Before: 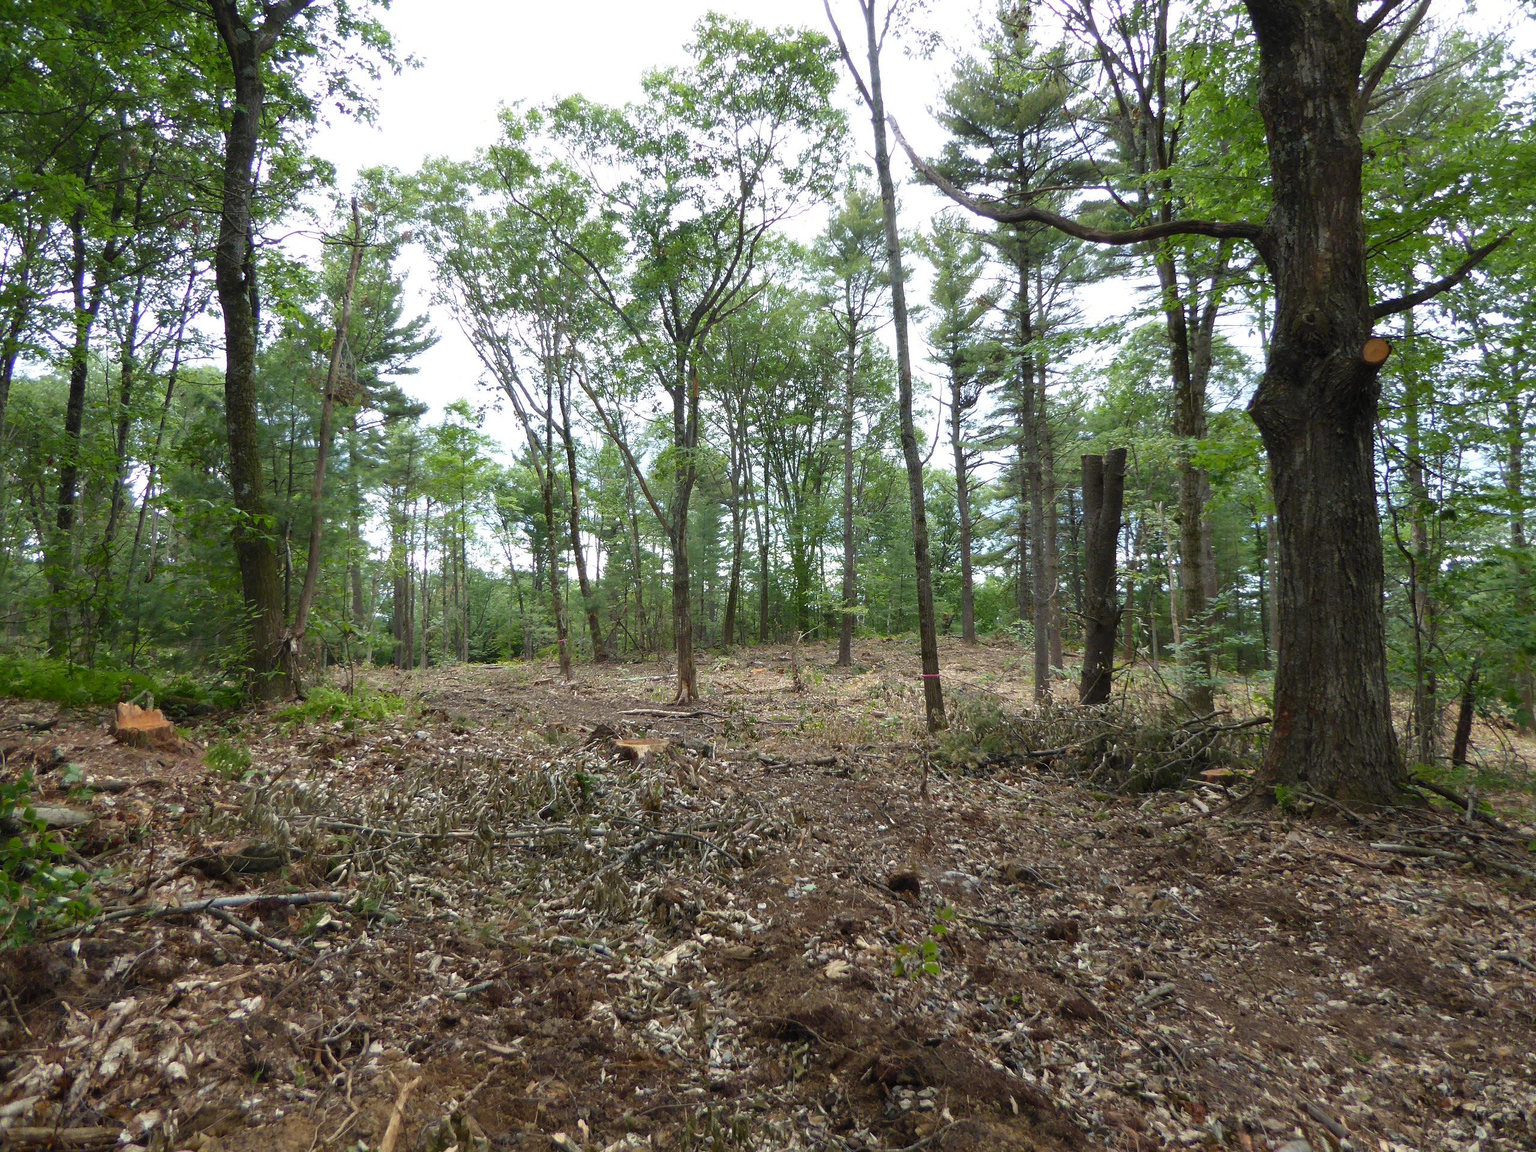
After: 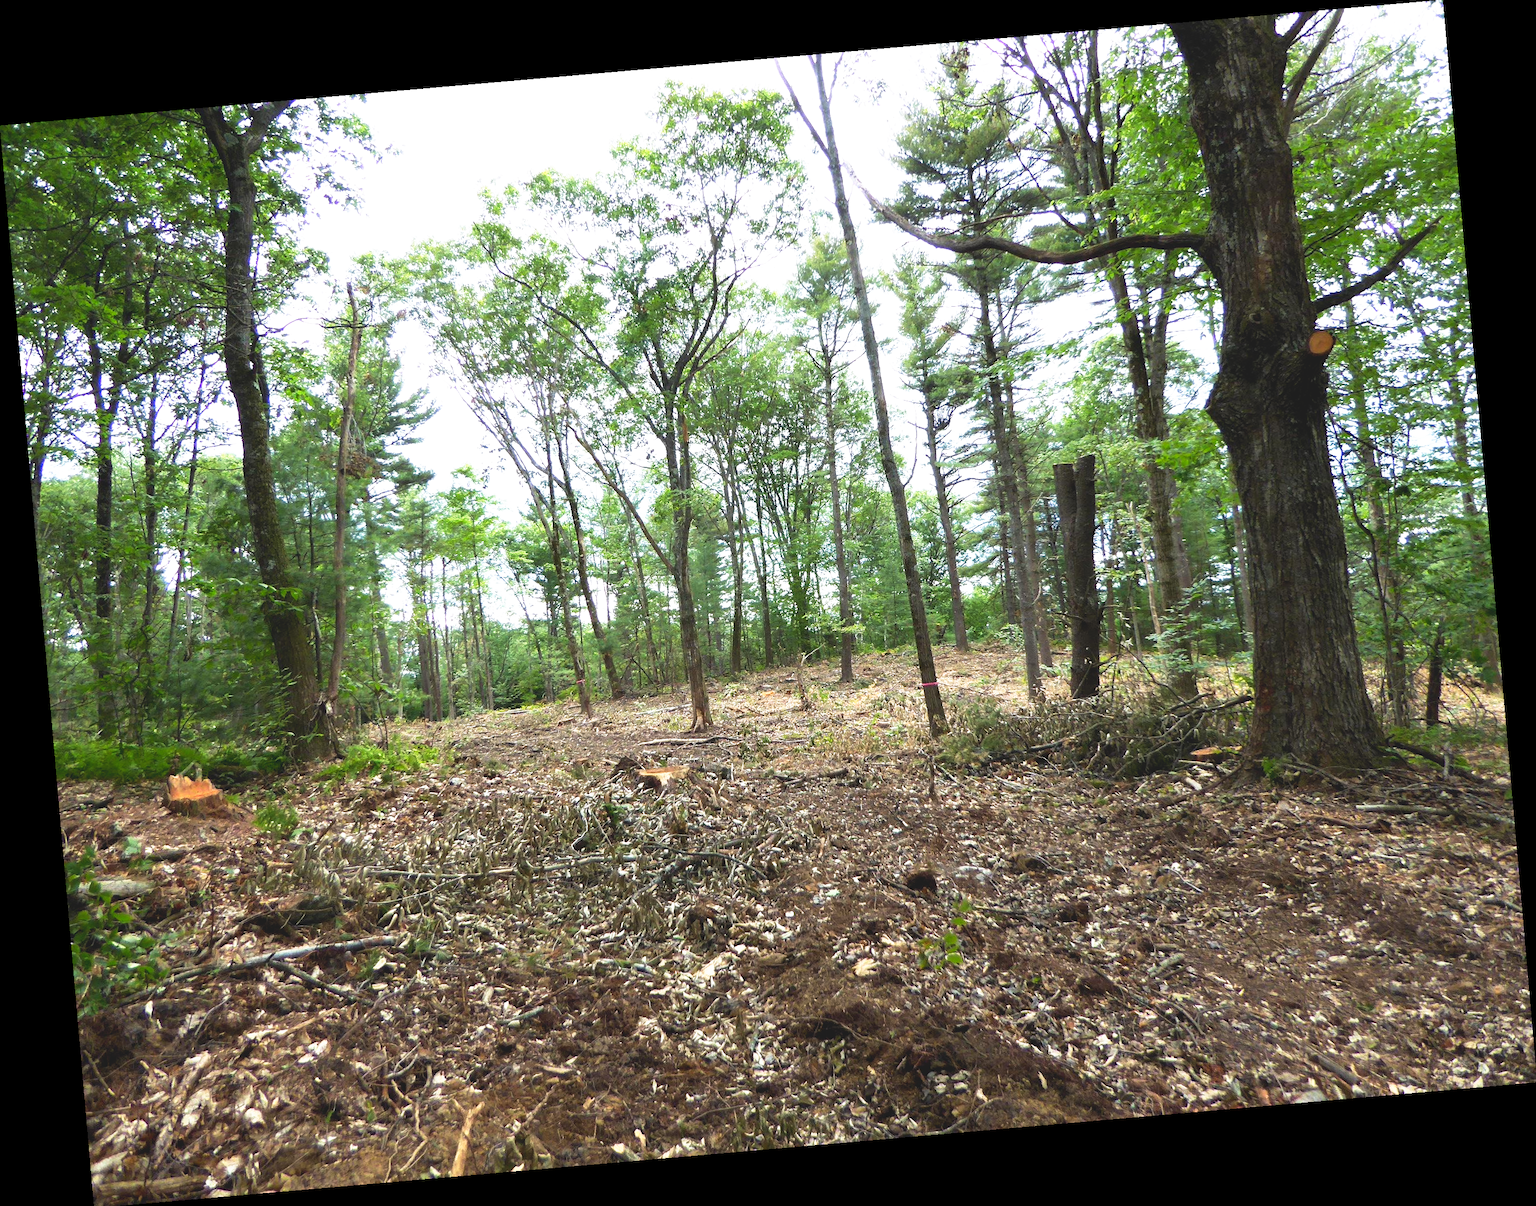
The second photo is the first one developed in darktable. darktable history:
levels: mode automatic, black 0.023%, white 99.97%, levels [0.062, 0.494, 0.925]
rotate and perspective: rotation -4.98°, automatic cropping off
tone curve: curves: ch0 [(0, 0) (0.003, 0.116) (0.011, 0.116) (0.025, 0.113) (0.044, 0.114) (0.069, 0.118) (0.1, 0.137) (0.136, 0.171) (0.177, 0.213) (0.224, 0.259) (0.277, 0.316) (0.335, 0.381) (0.399, 0.458) (0.468, 0.548) (0.543, 0.654) (0.623, 0.775) (0.709, 0.895) (0.801, 0.972) (0.898, 0.991) (1, 1)], preserve colors none
exposure: exposure 0.127 EV, compensate highlight preservation false
